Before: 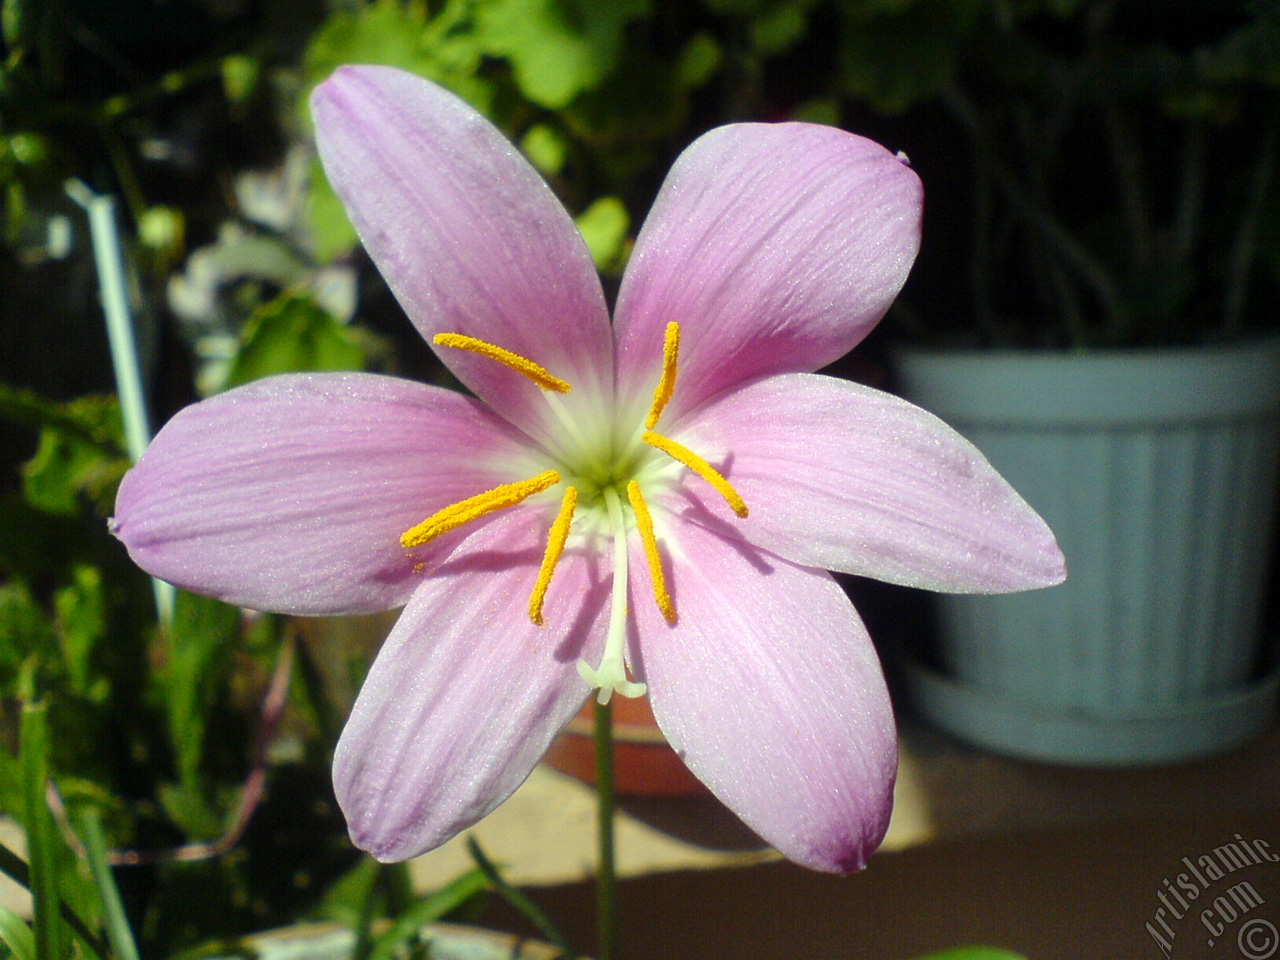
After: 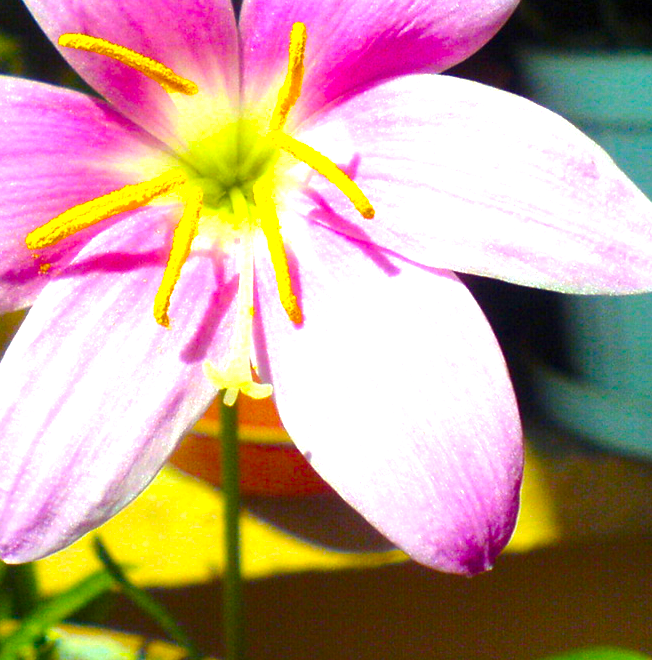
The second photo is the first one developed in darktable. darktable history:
crop and rotate: left 29.237%, top 31.152%, right 19.807%
color balance rgb: linear chroma grading › global chroma 25%, perceptual saturation grading › global saturation 40%, perceptual brilliance grading › global brilliance 30%, global vibrance 40%
